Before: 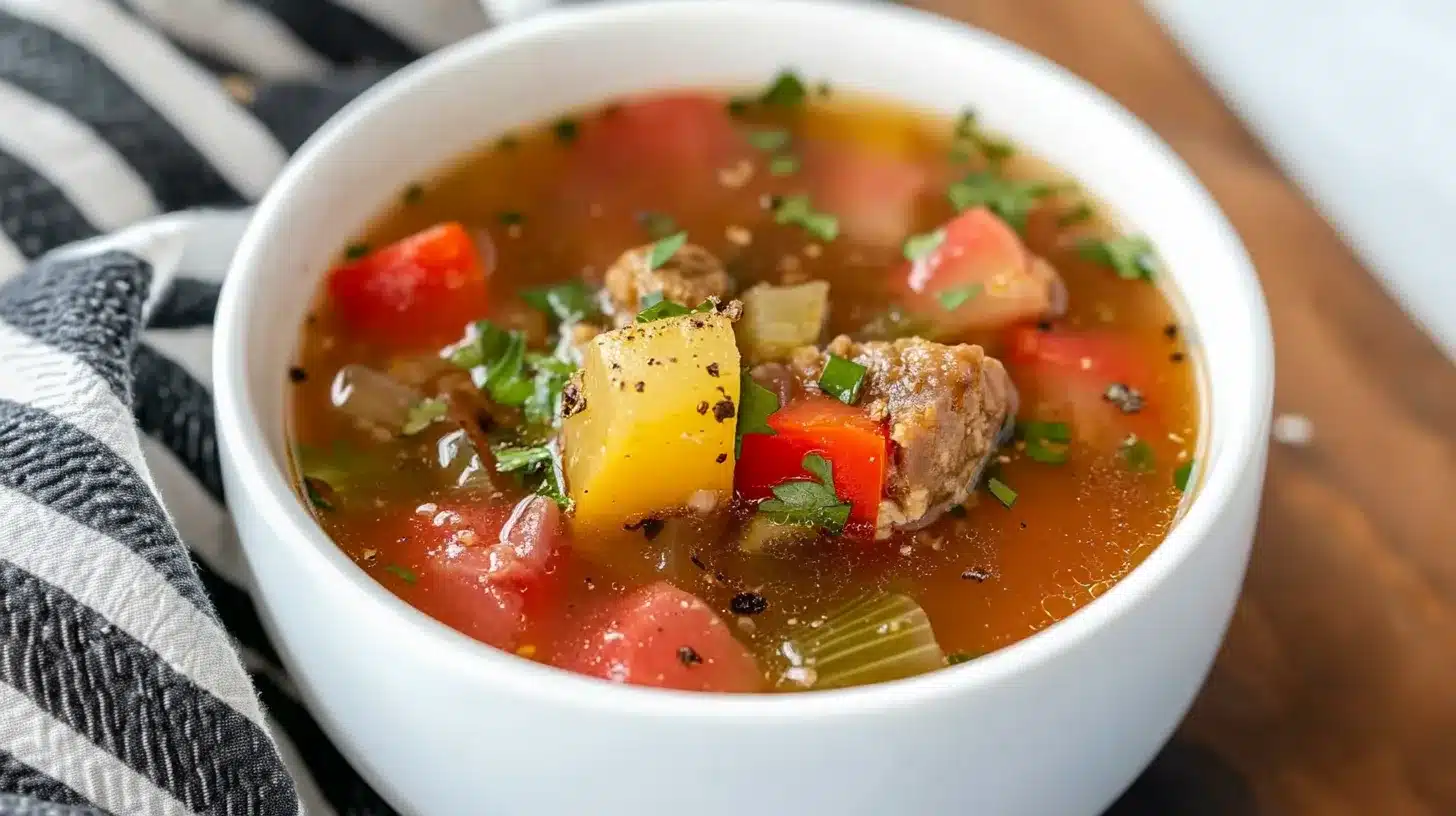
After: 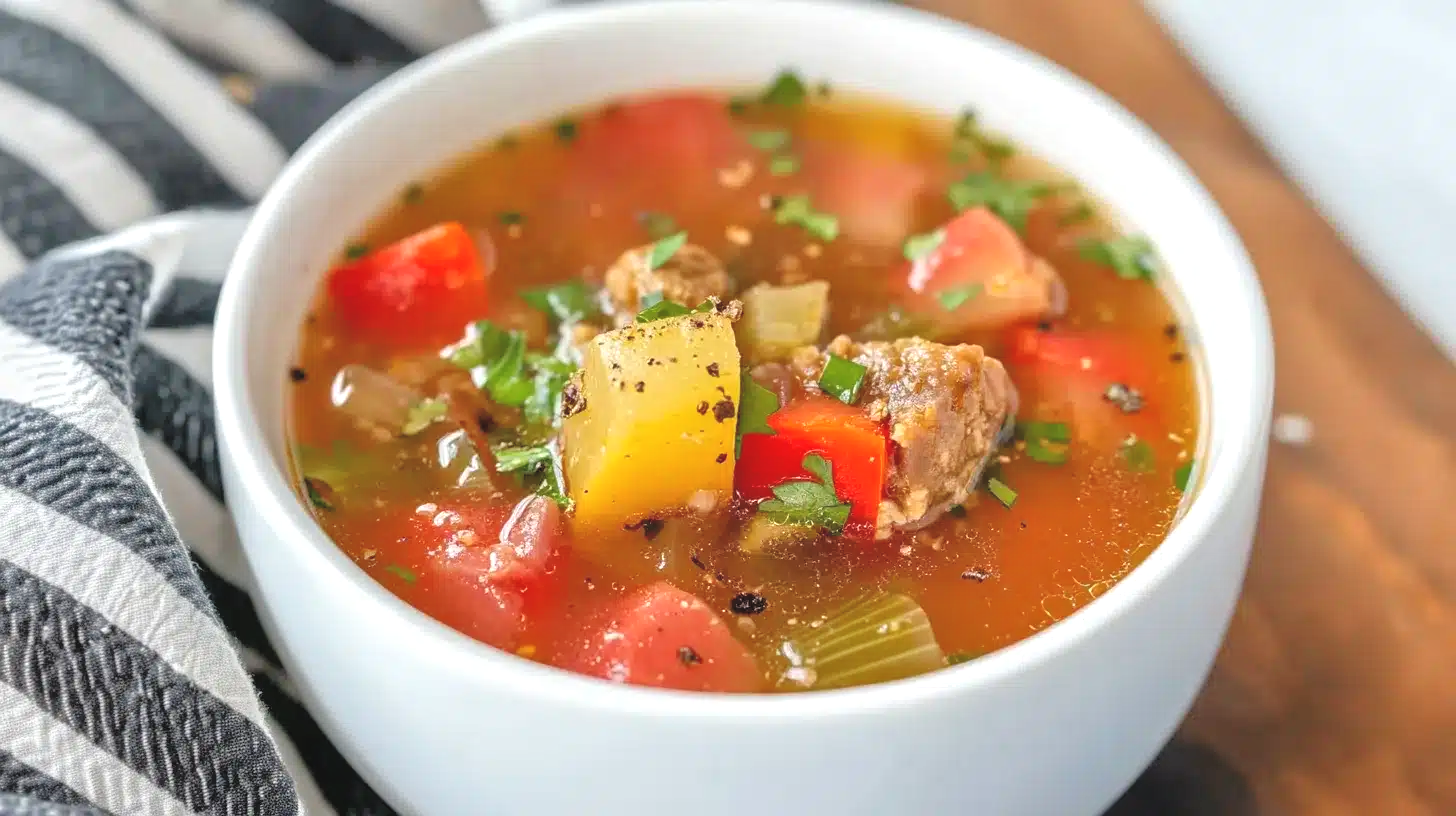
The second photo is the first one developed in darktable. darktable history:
exposure: black level correction -0.005, exposure 0.054 EV, compensate highlight preservation false
tone equalizer: -7 EV 0.15 EV, -6 EV 0.6 EV, -5 EV 1.15 EV, -4 EV 1.33 EV, -3 EV 1.15 EV, -2 EV 0.6 EV, -1 EV 0.15 EV, mask exposure compensation -0.5 EV
